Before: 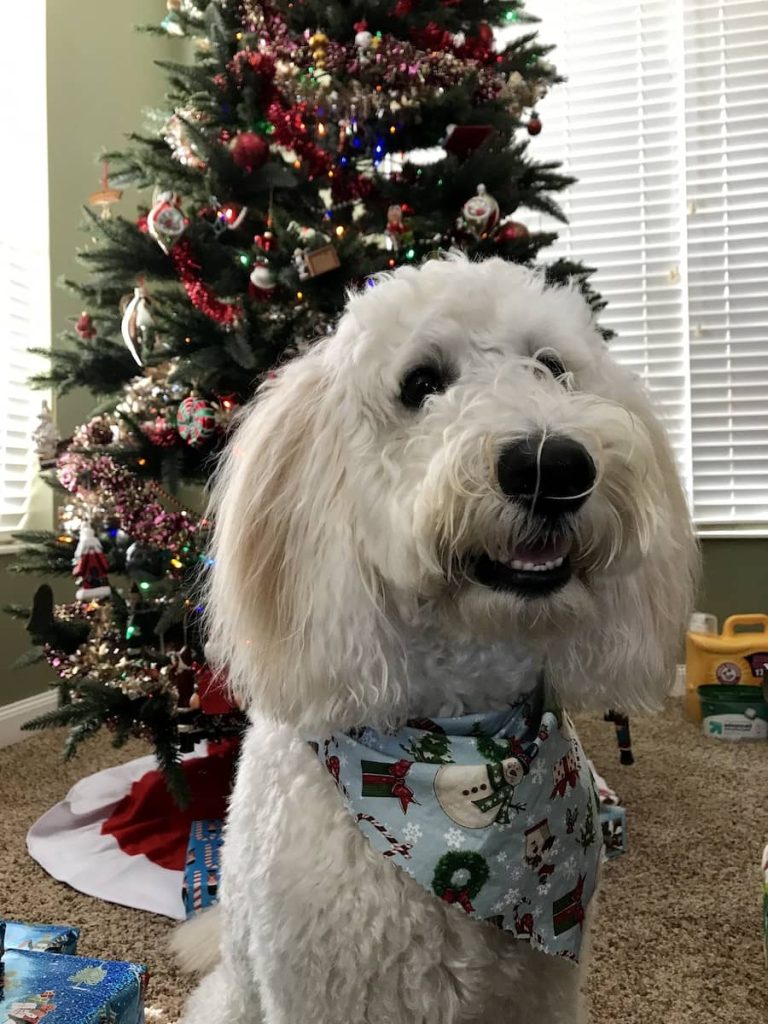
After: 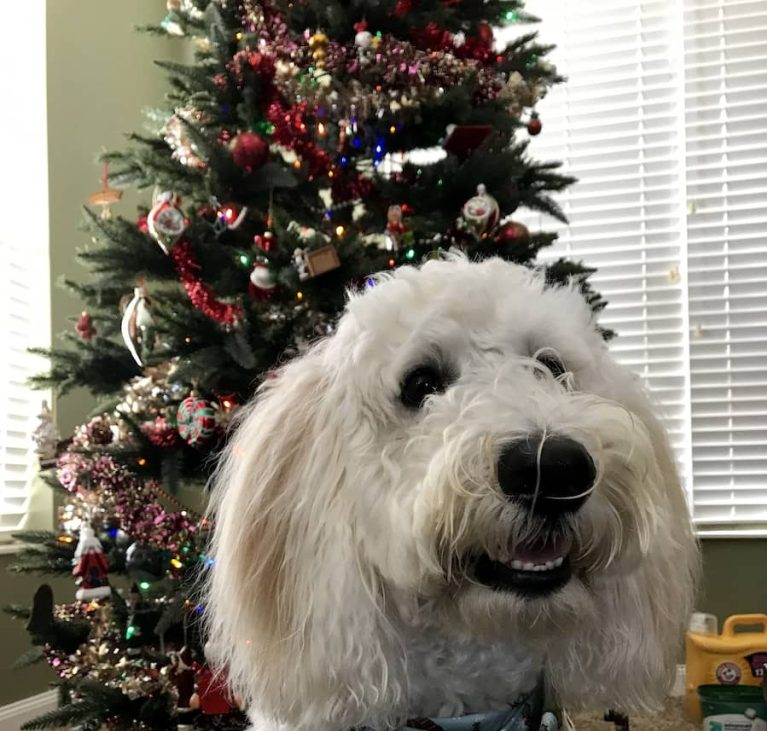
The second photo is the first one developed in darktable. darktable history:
rotate and perspective: automatic cropping original format, crop left 0, crop top 0
crop: bottom 28.576%
